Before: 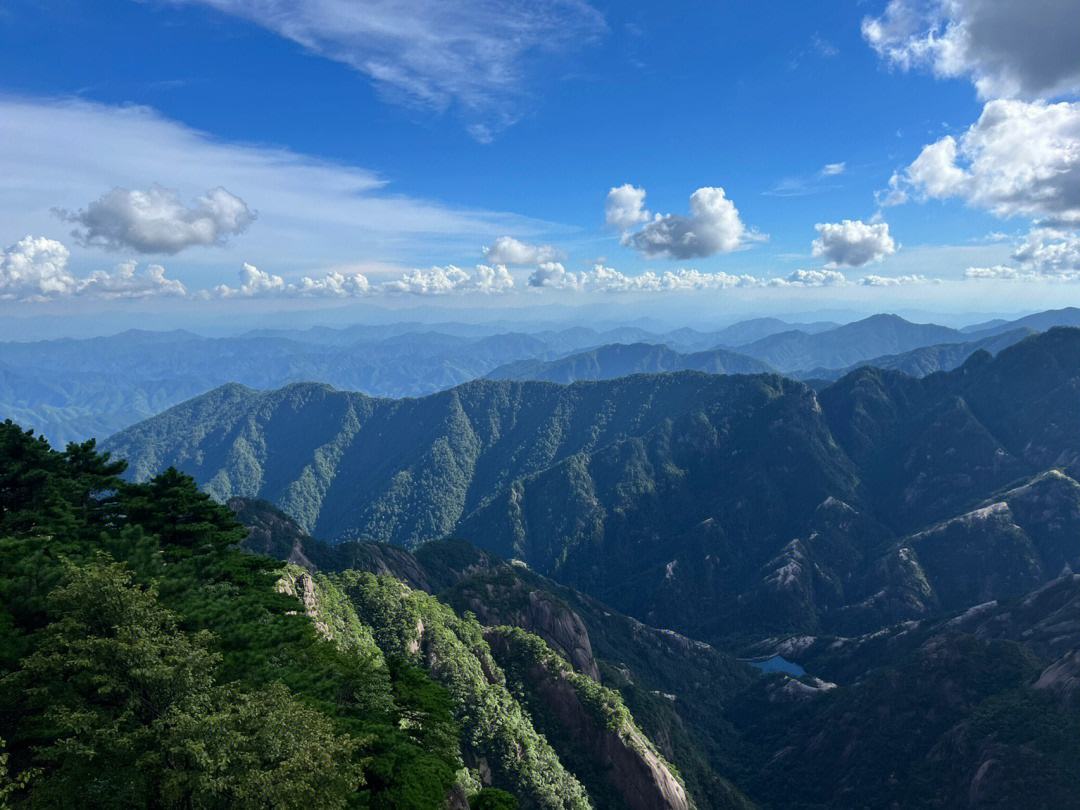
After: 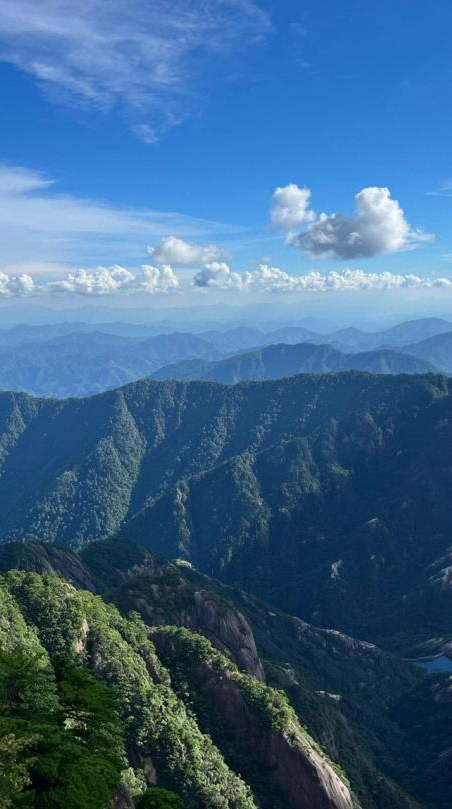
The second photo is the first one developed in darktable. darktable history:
crop: left 31.092%, right 27.048%
